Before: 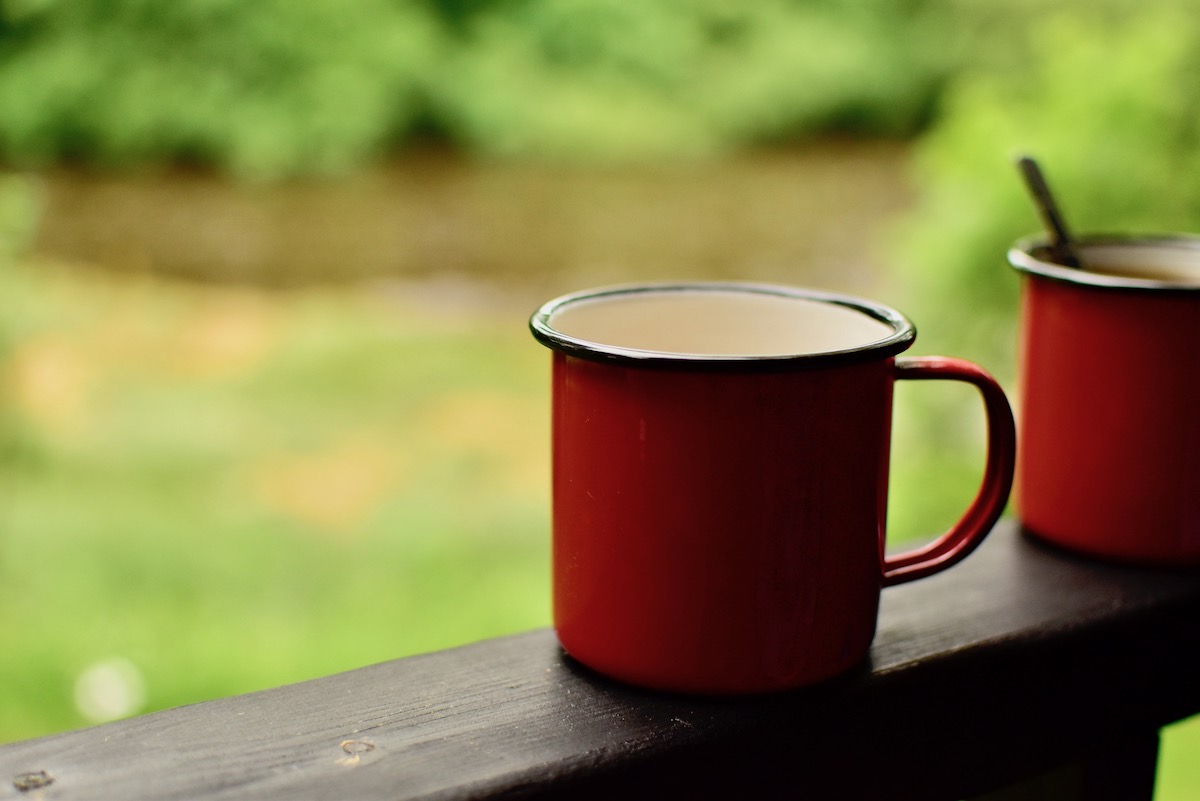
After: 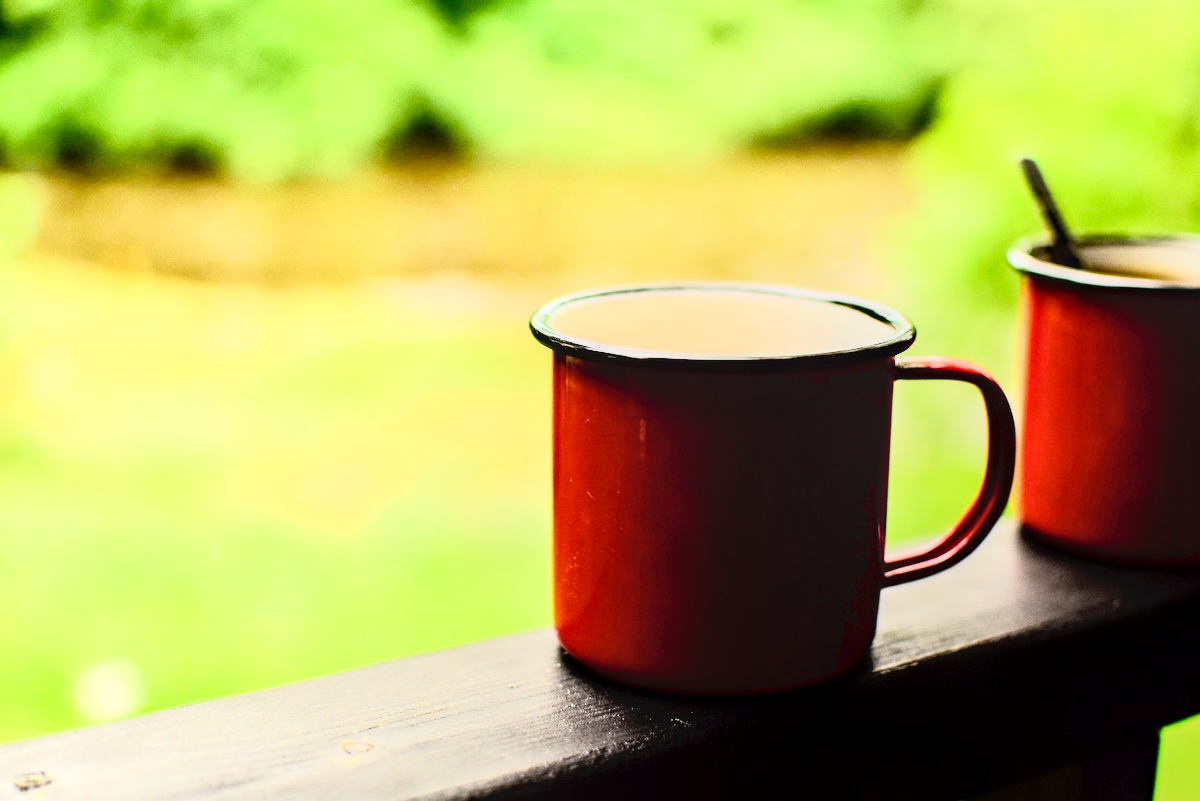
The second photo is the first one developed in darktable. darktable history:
local contrast: on, module defaults
exposure: exposure 0.426 EV, compensate highlight preservation false
rgb curve: curves: ch0 [(0, 0) (0.21, 0.15) (0.24, 0.21) (0.5, 0.75) (0.75, 0.96) (0.89, 0.99) (1, 1)]; ch1 [(0, 0.02) (0.21, 0.13) (0.25, 0.2) (0.5, 0.67) (0.75, 0.9) (0.89, 0.97) (1, 1)]; ch2 [(0, 0.02) (0.21, 0.13) (0.25, 0.2) (0.5, 0.67) (0.75, 0.9) (0.89, 0.97) (1, 1)], compensate middle gray true
